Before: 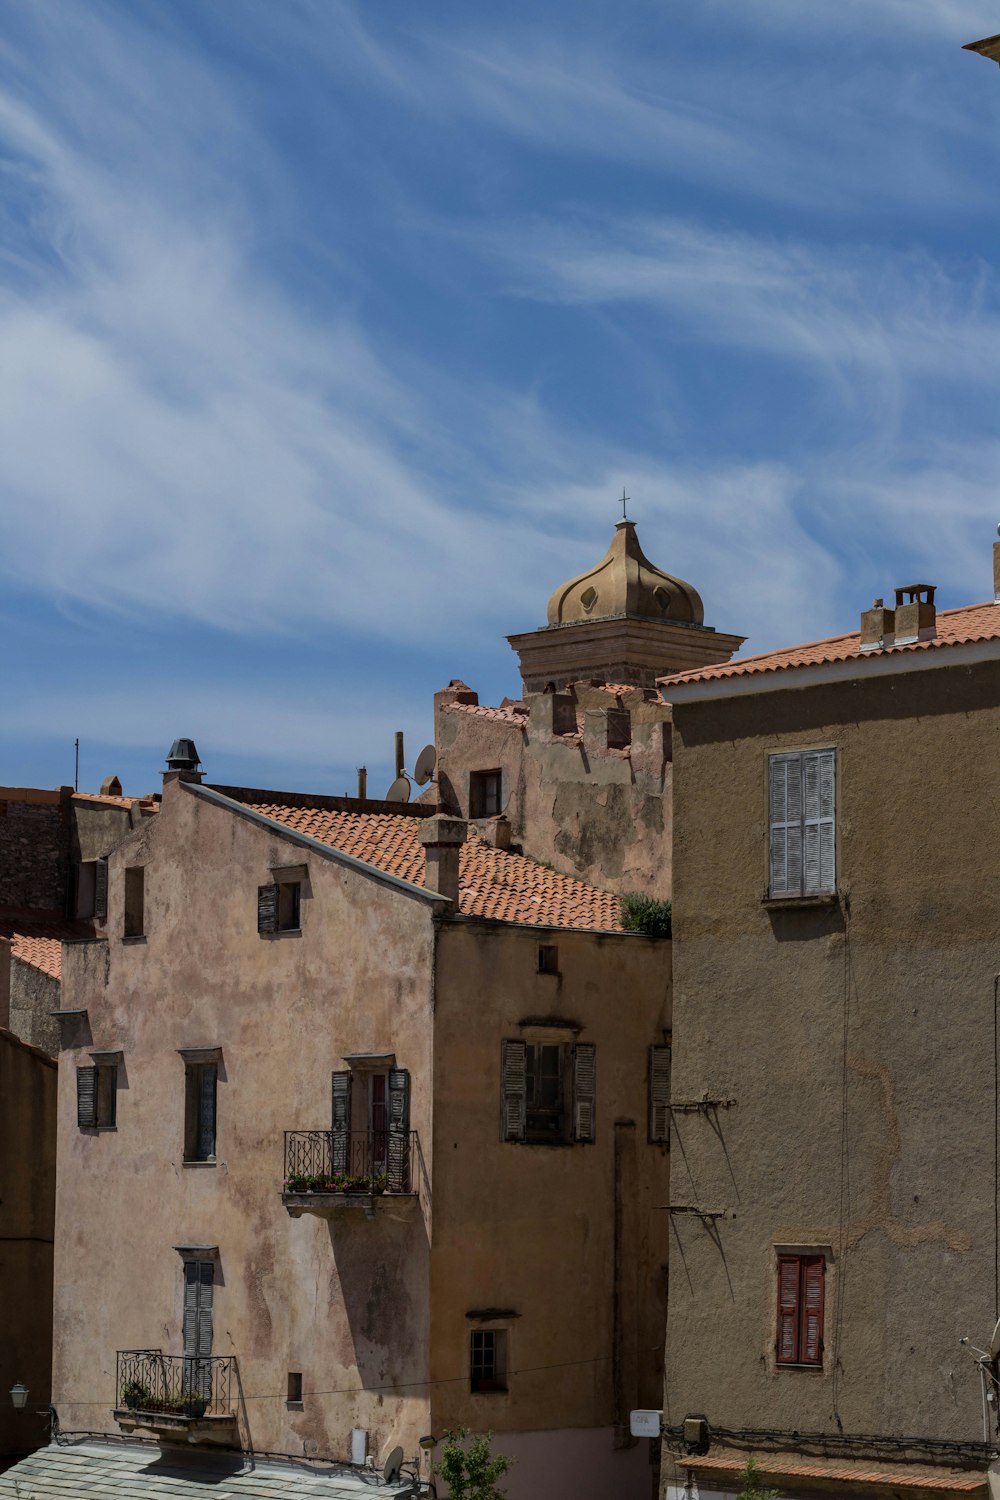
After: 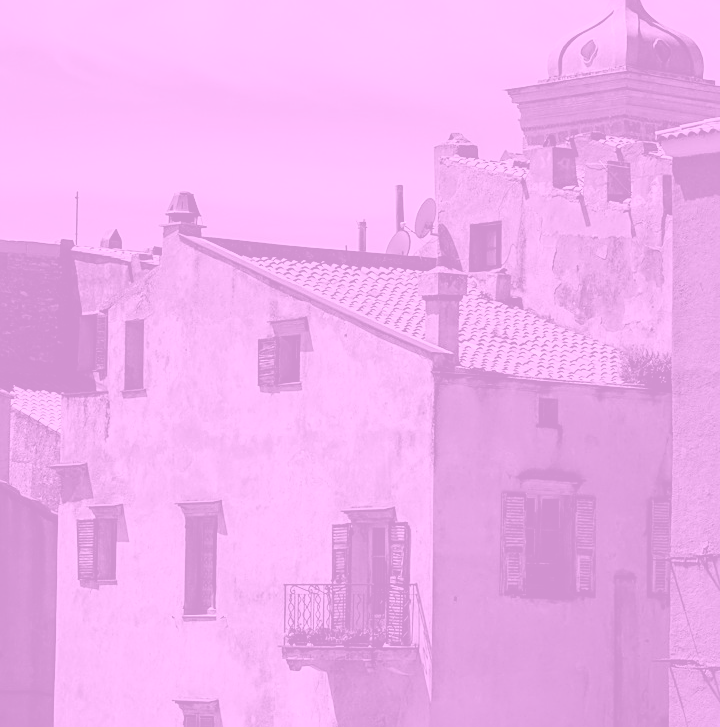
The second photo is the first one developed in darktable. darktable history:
colorize: hue 331.2°, saturation 75%, source mix 30.28%, lightness 70.52%, version 1
crop: top 36.498%, right 27.964%, bottom 14.995%
sharpen: on, module defaults
filmic rgb: black relative exposure -7.65 EV, white relative exposure 4.56 EV, hardness 3.61
